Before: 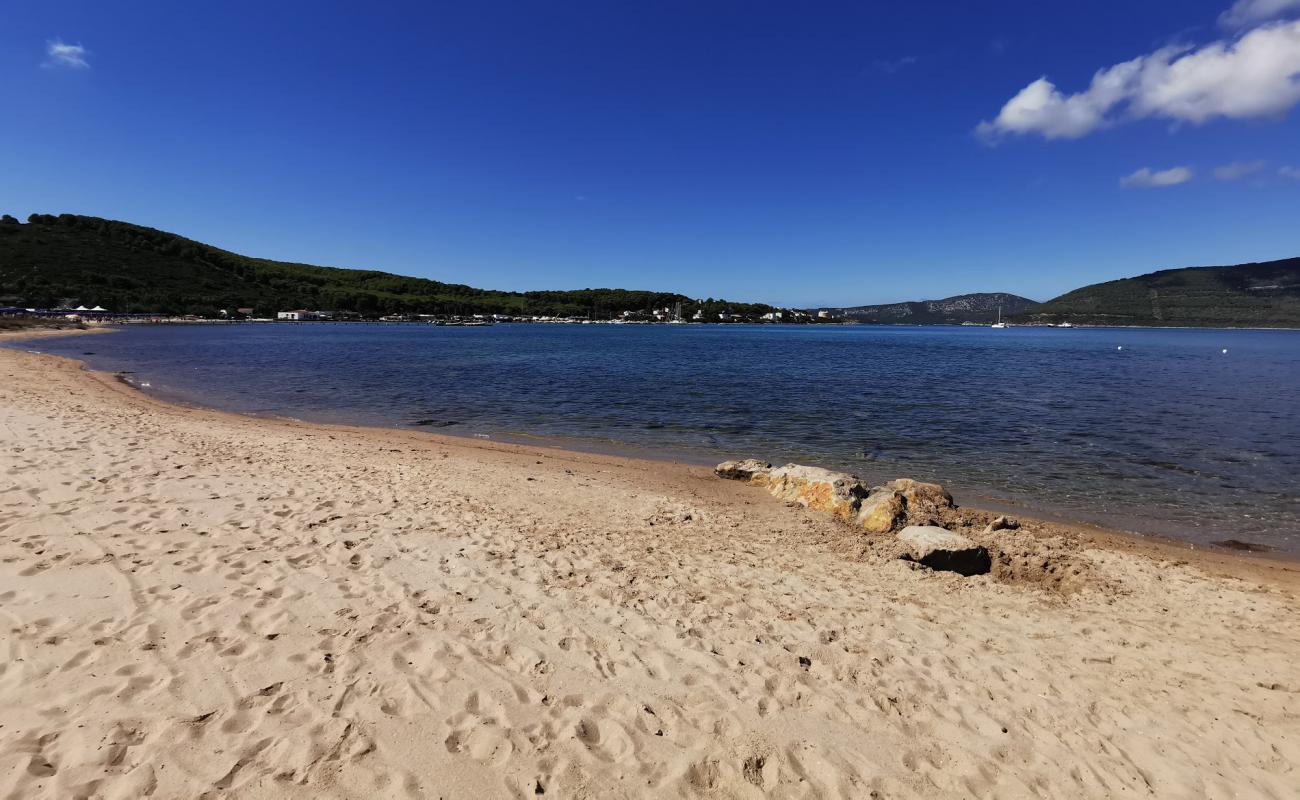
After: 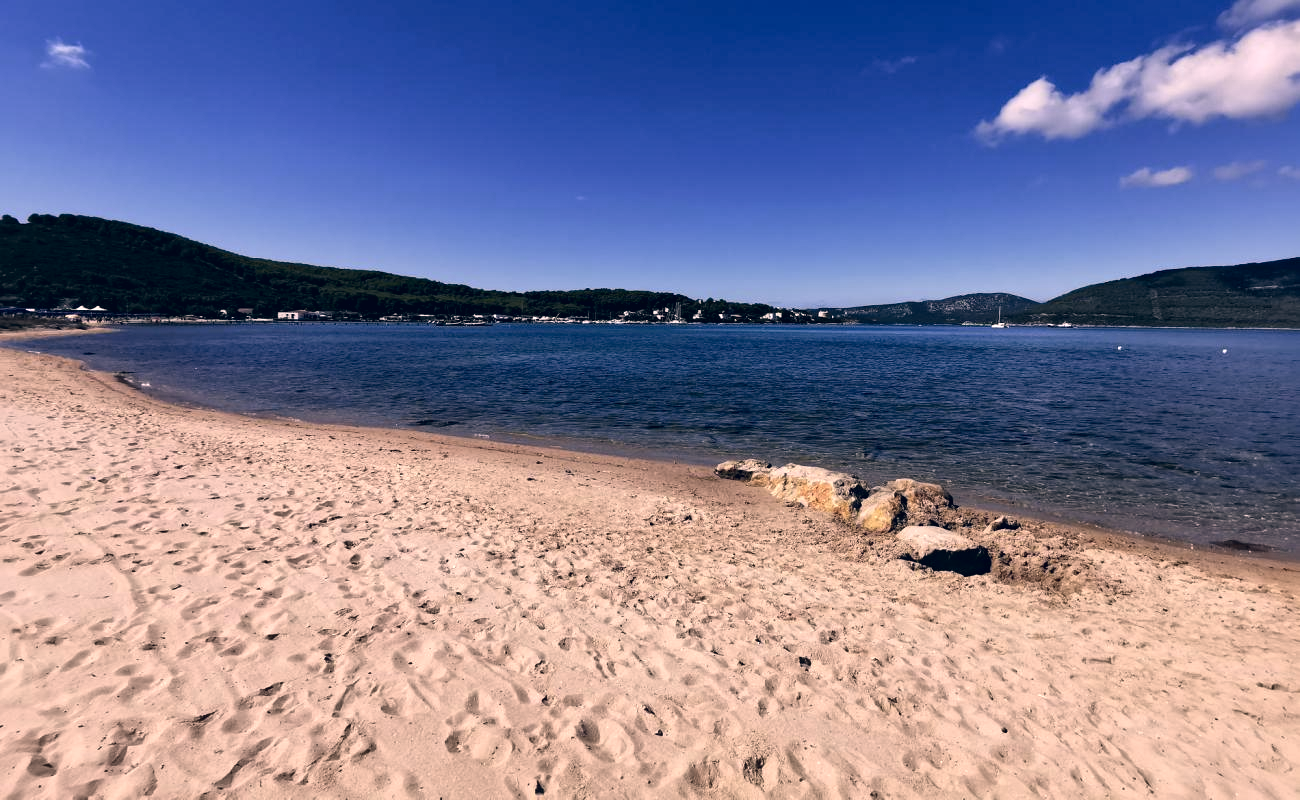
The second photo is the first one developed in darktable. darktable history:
tone equalizer: -8 EV -0.417 EV, -7 EV -0.389 EV, -6 EV -0.333 EV, -5 EV -0.222 EV, -3 EV 0.222 EV, -2 EV 0.333 EV, -1 EV 0.389 EV, +0 EV 0.417 EV, edges refinement/feathering 500, mask exposure compensation -1.57 EV, preserve details no
color correction: highlights a* 14.46, highlights b* 5.85, shadows a* -5.53, shadows b* -15.24, saturation 0.85
local contrast: mode bilateral grid, contrast 30, coarseness 25, midtone range 0.2
